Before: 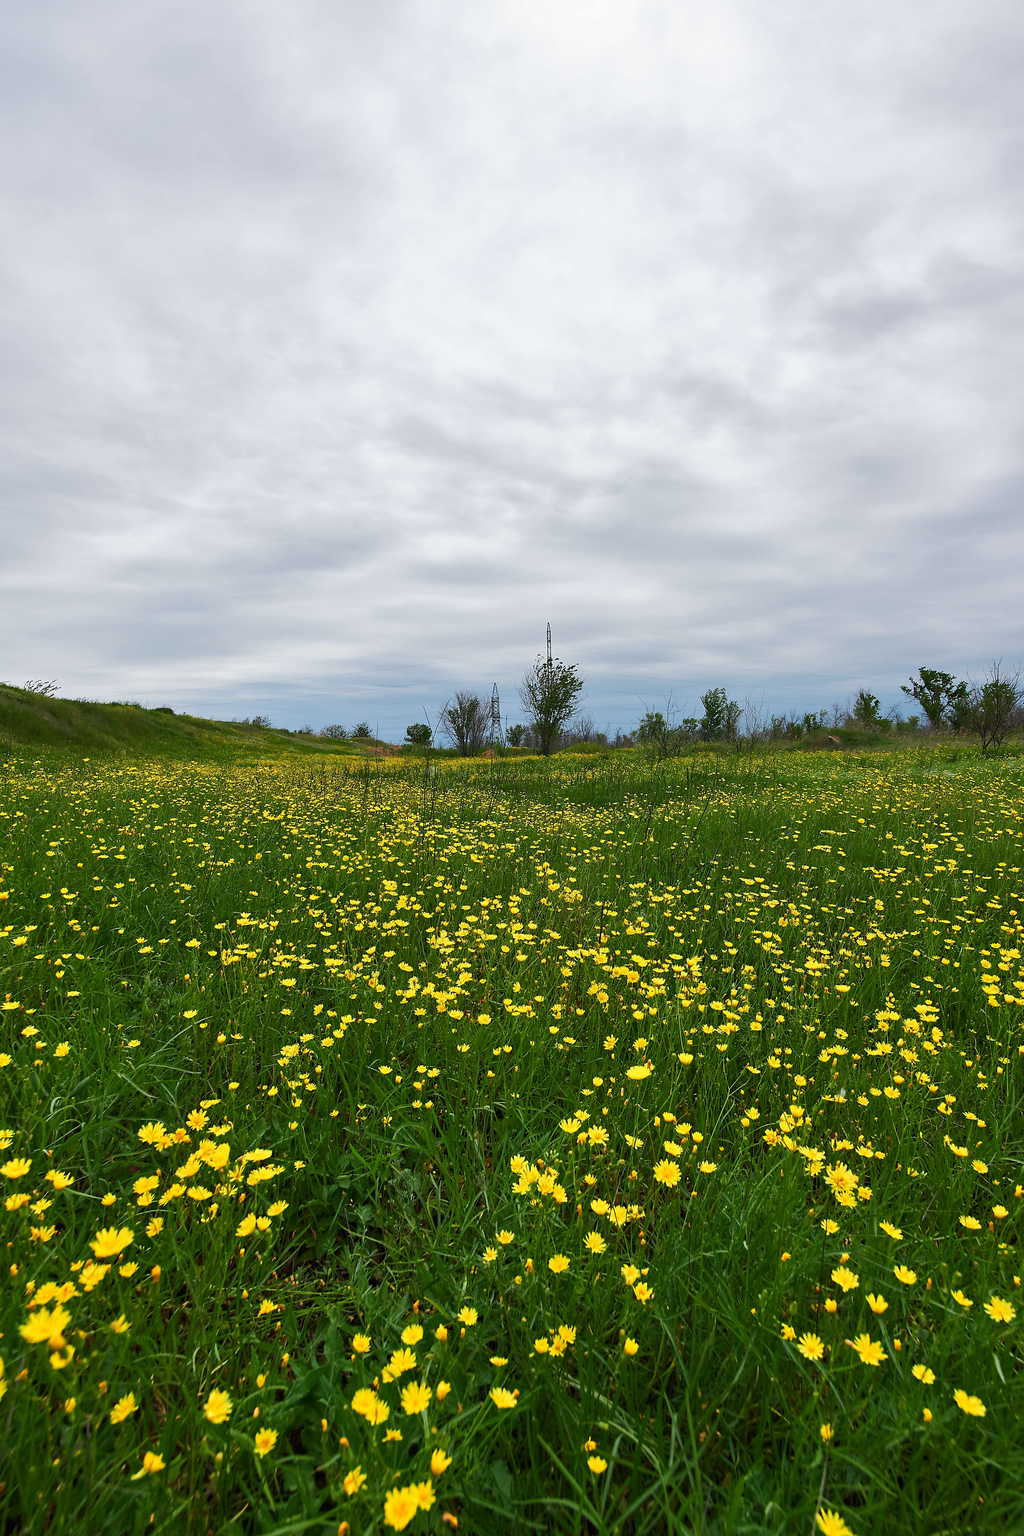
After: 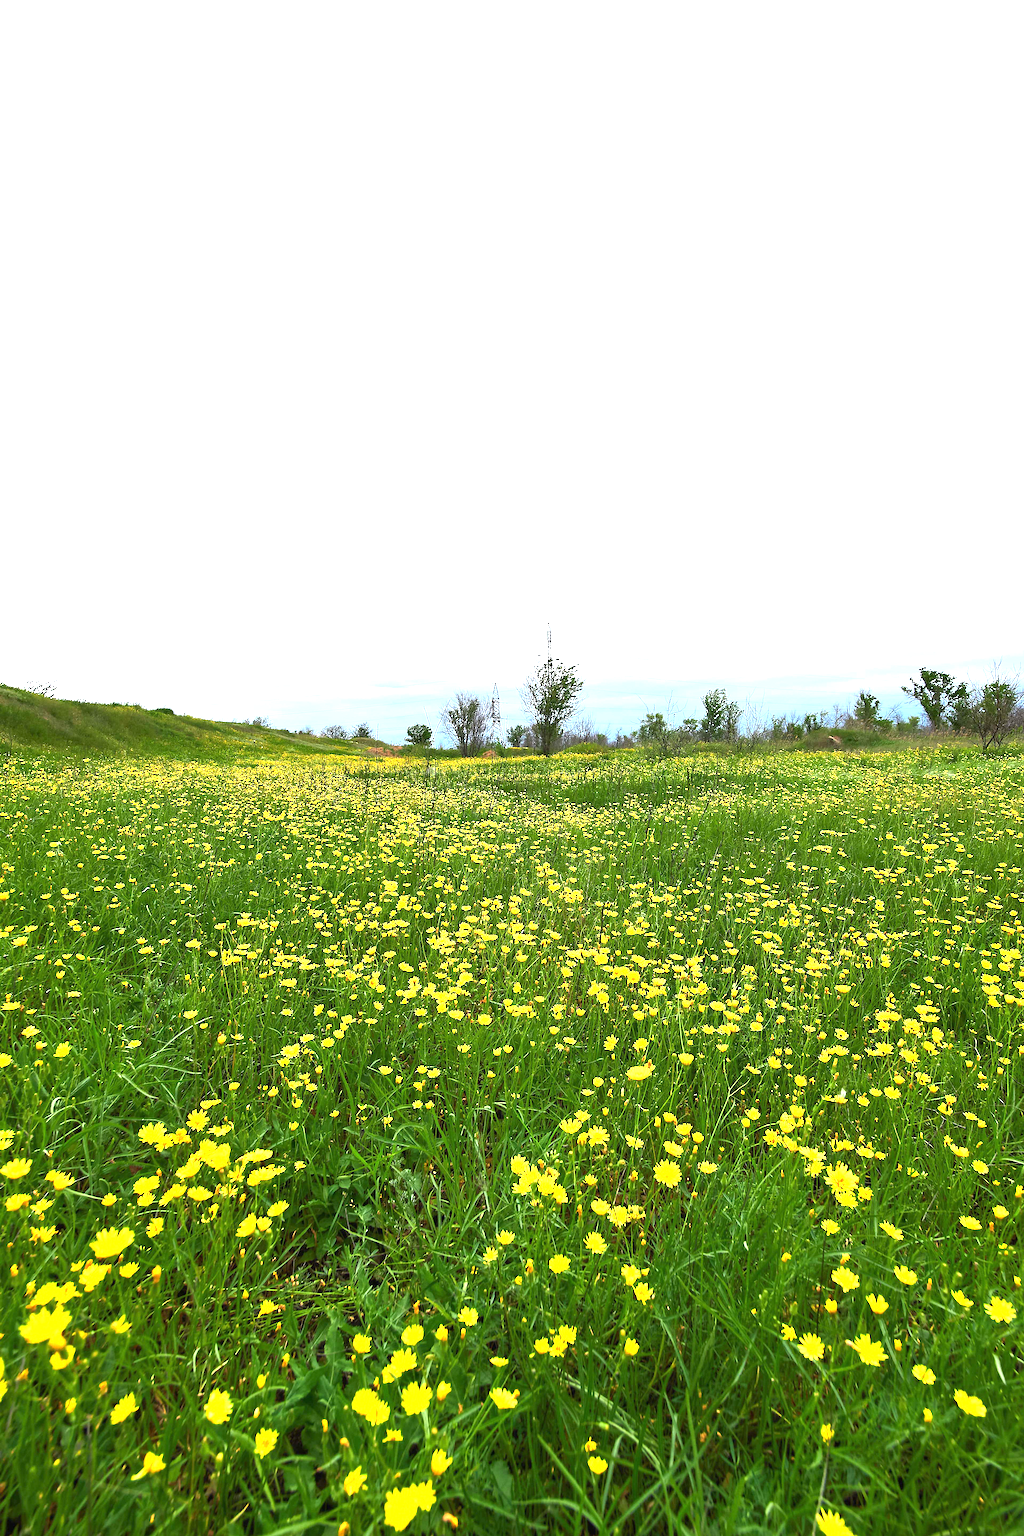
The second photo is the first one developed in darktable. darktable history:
exposure: black level correction 0, exposure 1.479 EV, compensate highlight preservation false
